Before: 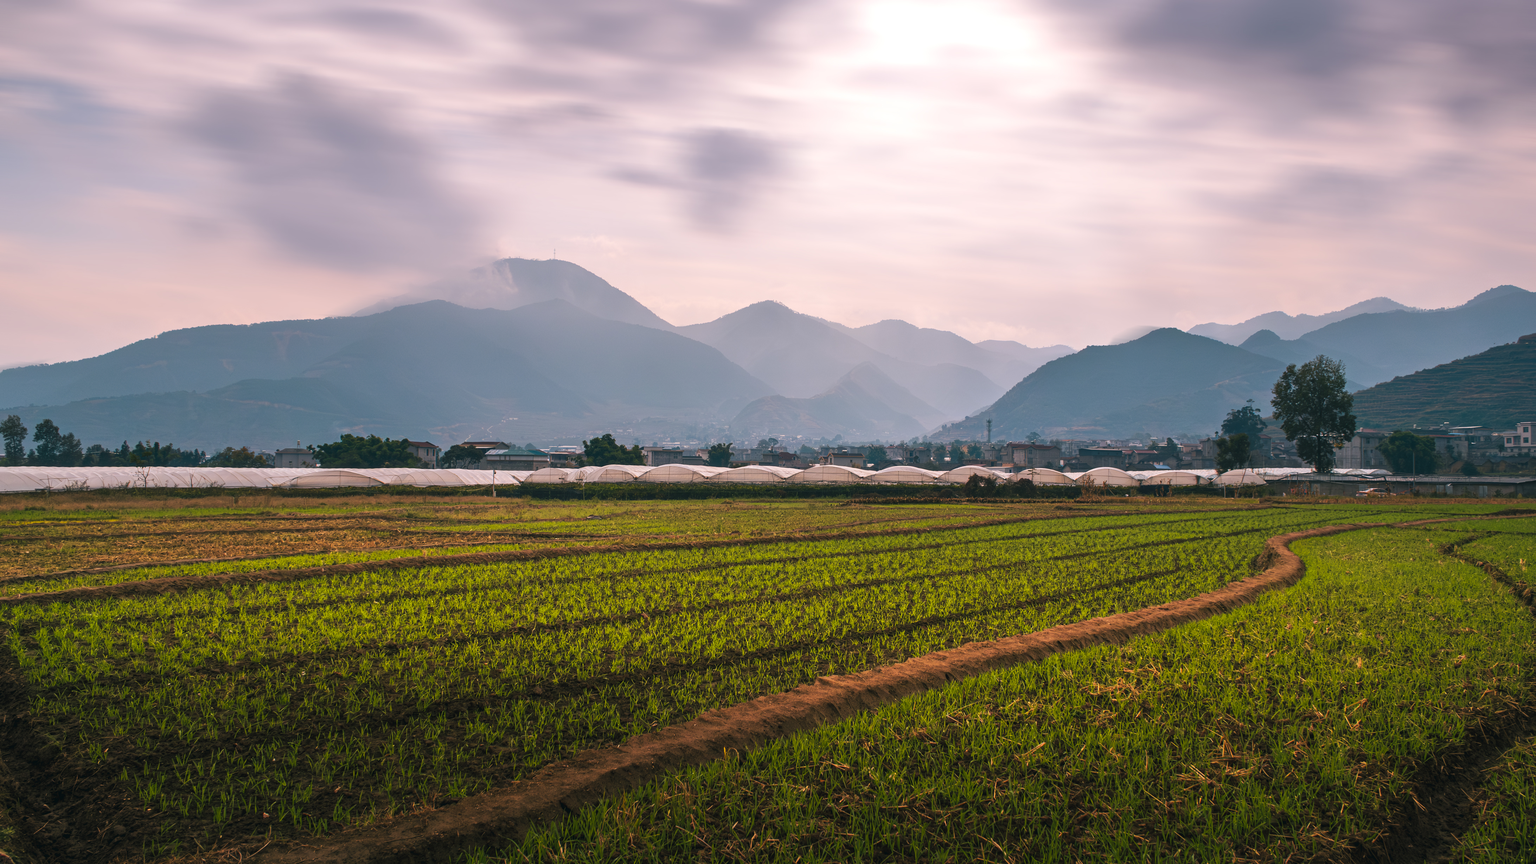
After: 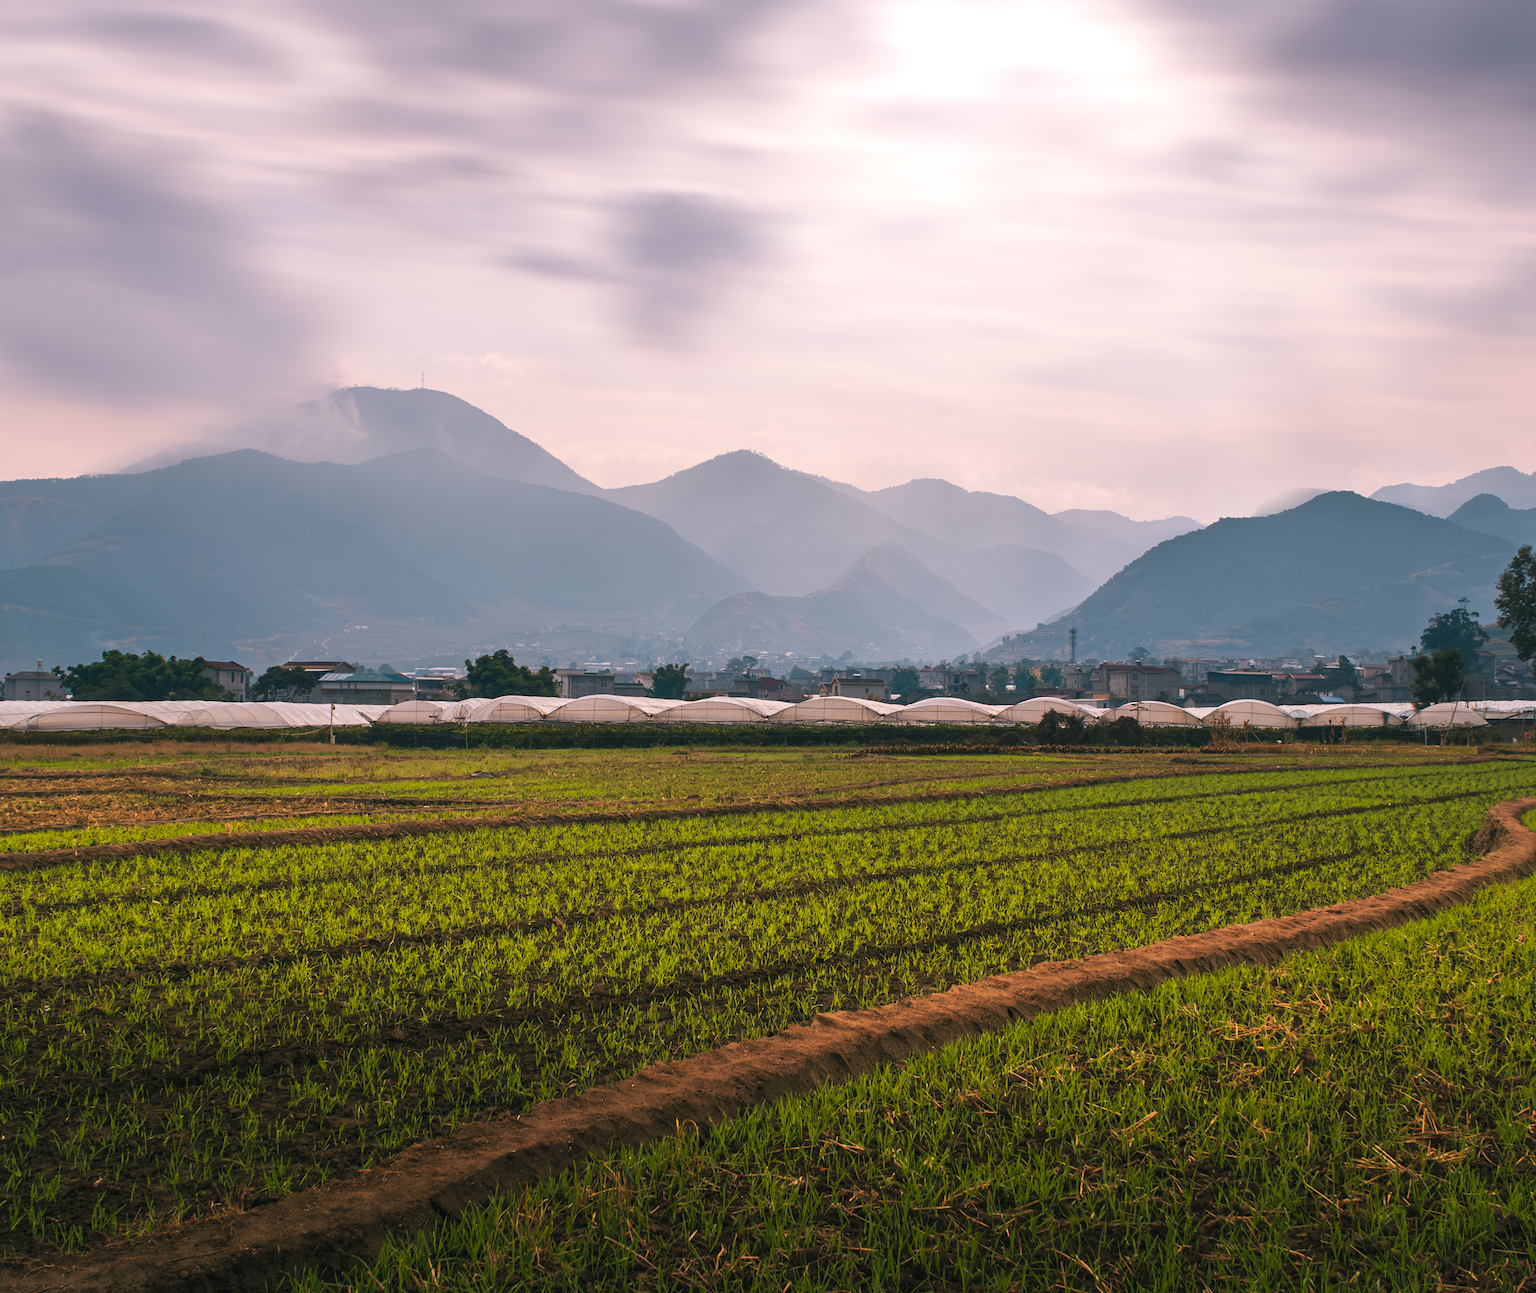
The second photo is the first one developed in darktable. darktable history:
tone equalizer: on, module defaults
crop and rotate: left 17.732%, right 15.423%
